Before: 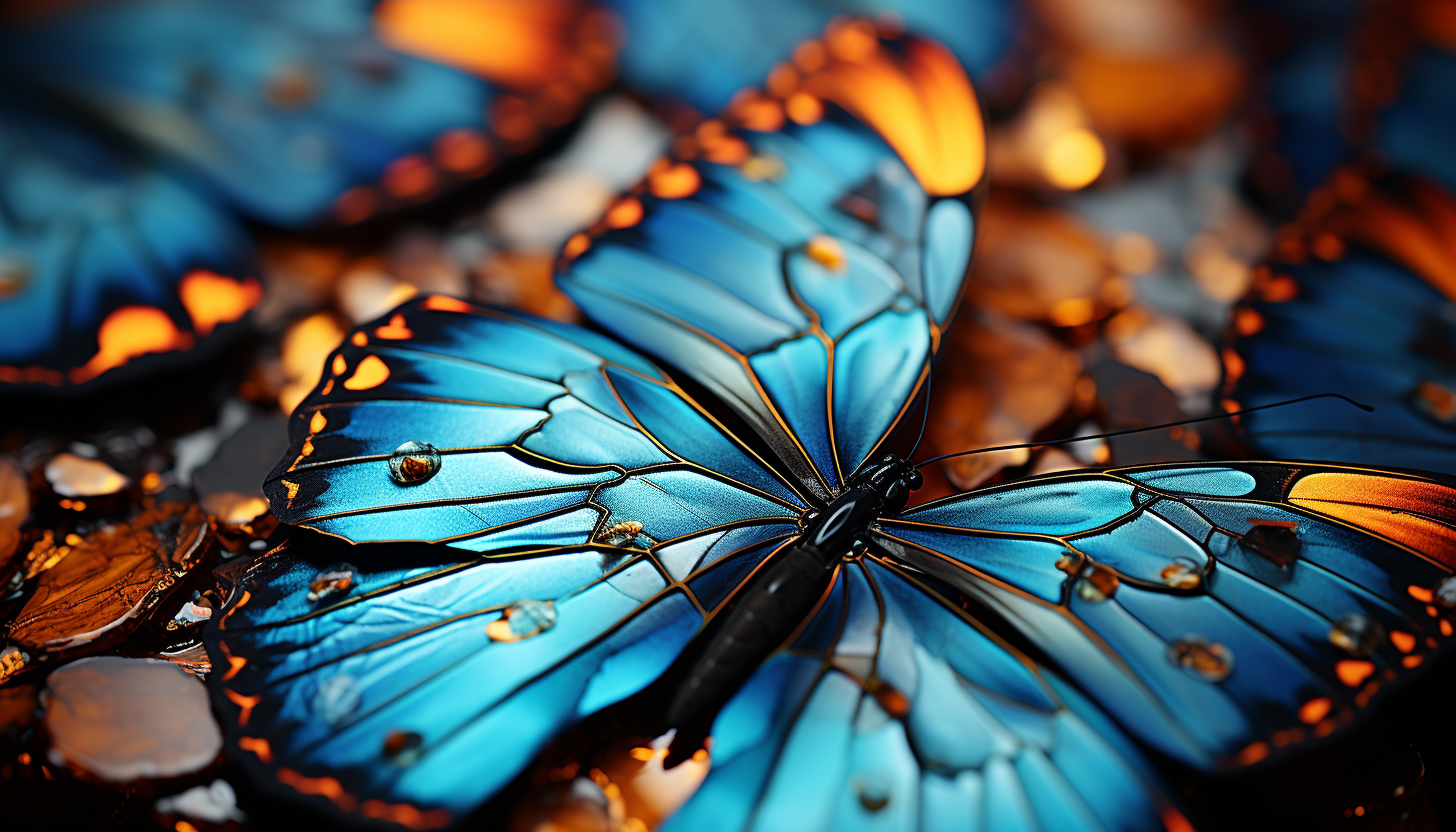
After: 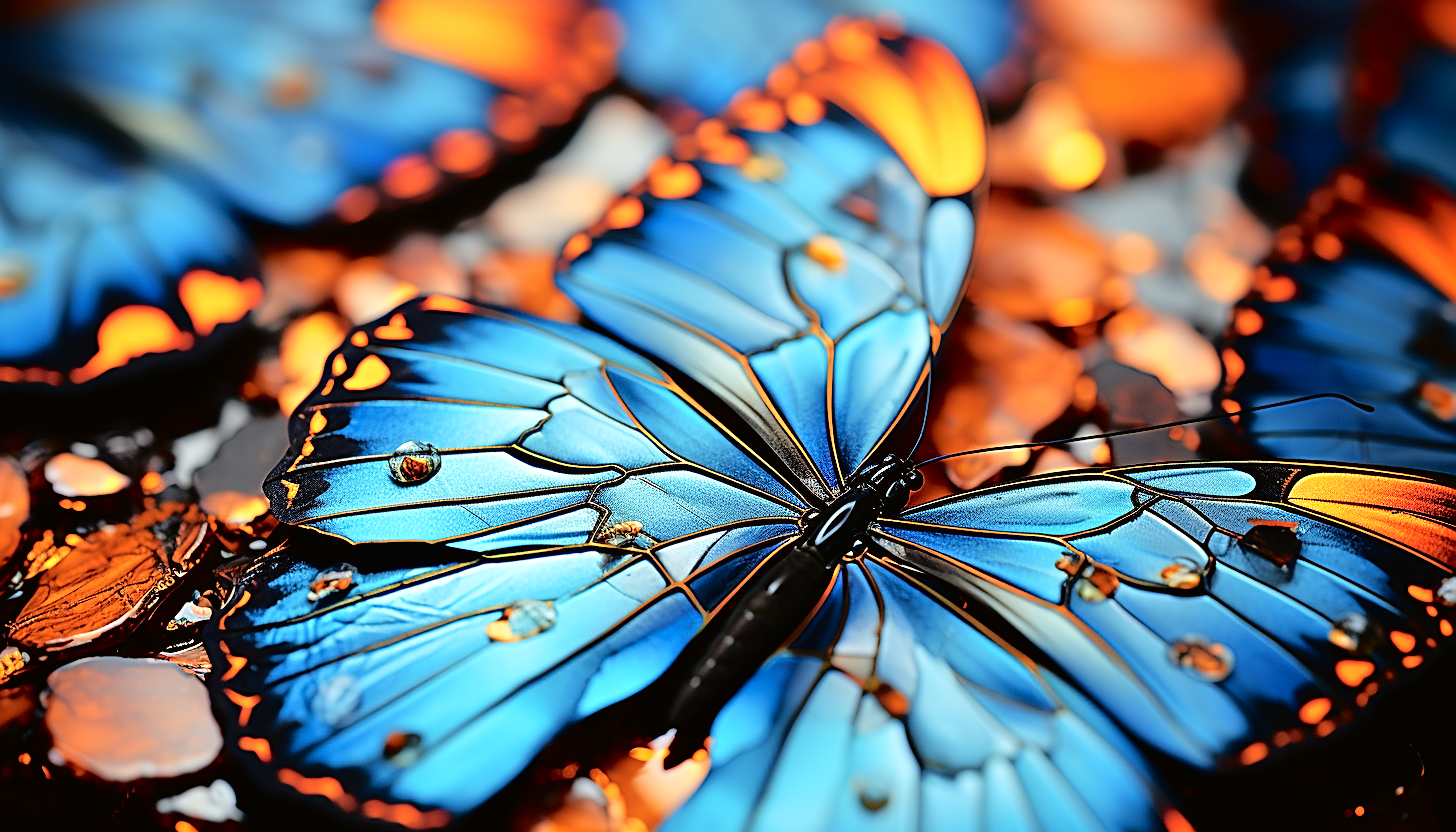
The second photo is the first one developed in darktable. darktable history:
tone equalizer: -7 EV 0.15 EV, -6 EV 0.6 EV, -5 EV 1.15 EV, -4 EV 1.33 EV, -3 EV 1.15 EV, -2 EV 0.6 EV, -1 EV 0.15 EV, mask exposure compensation -0.5 EV
sharpen: on, module defaults
tone curve: curves: ch0 [(0, 0.01) (0.058, 0.039) (0.159, 0.117) (0.282, 0.327) (0.45, 0.534) (0.676, 0.751) (0.89, 0.919) (1, 1)]; ch1 [(0, 0) (0.094, 0.081) (0.285, 0.299) (0.385, 0.403) (0.447, 0.455) (0.495, 0.496) (0.544, 0.552) (0.589, 0.612) (0.722, 0.728) (1, 1)]; ch2 [(0, 0) (0.257, 0.217) (0.43, 0.421) (0.498, 0.507) (0.531, 0.544) (0.56, 0.579) (0.625, 0.642) (1, 1)], color space Lab, independent channels, preserve colors none
